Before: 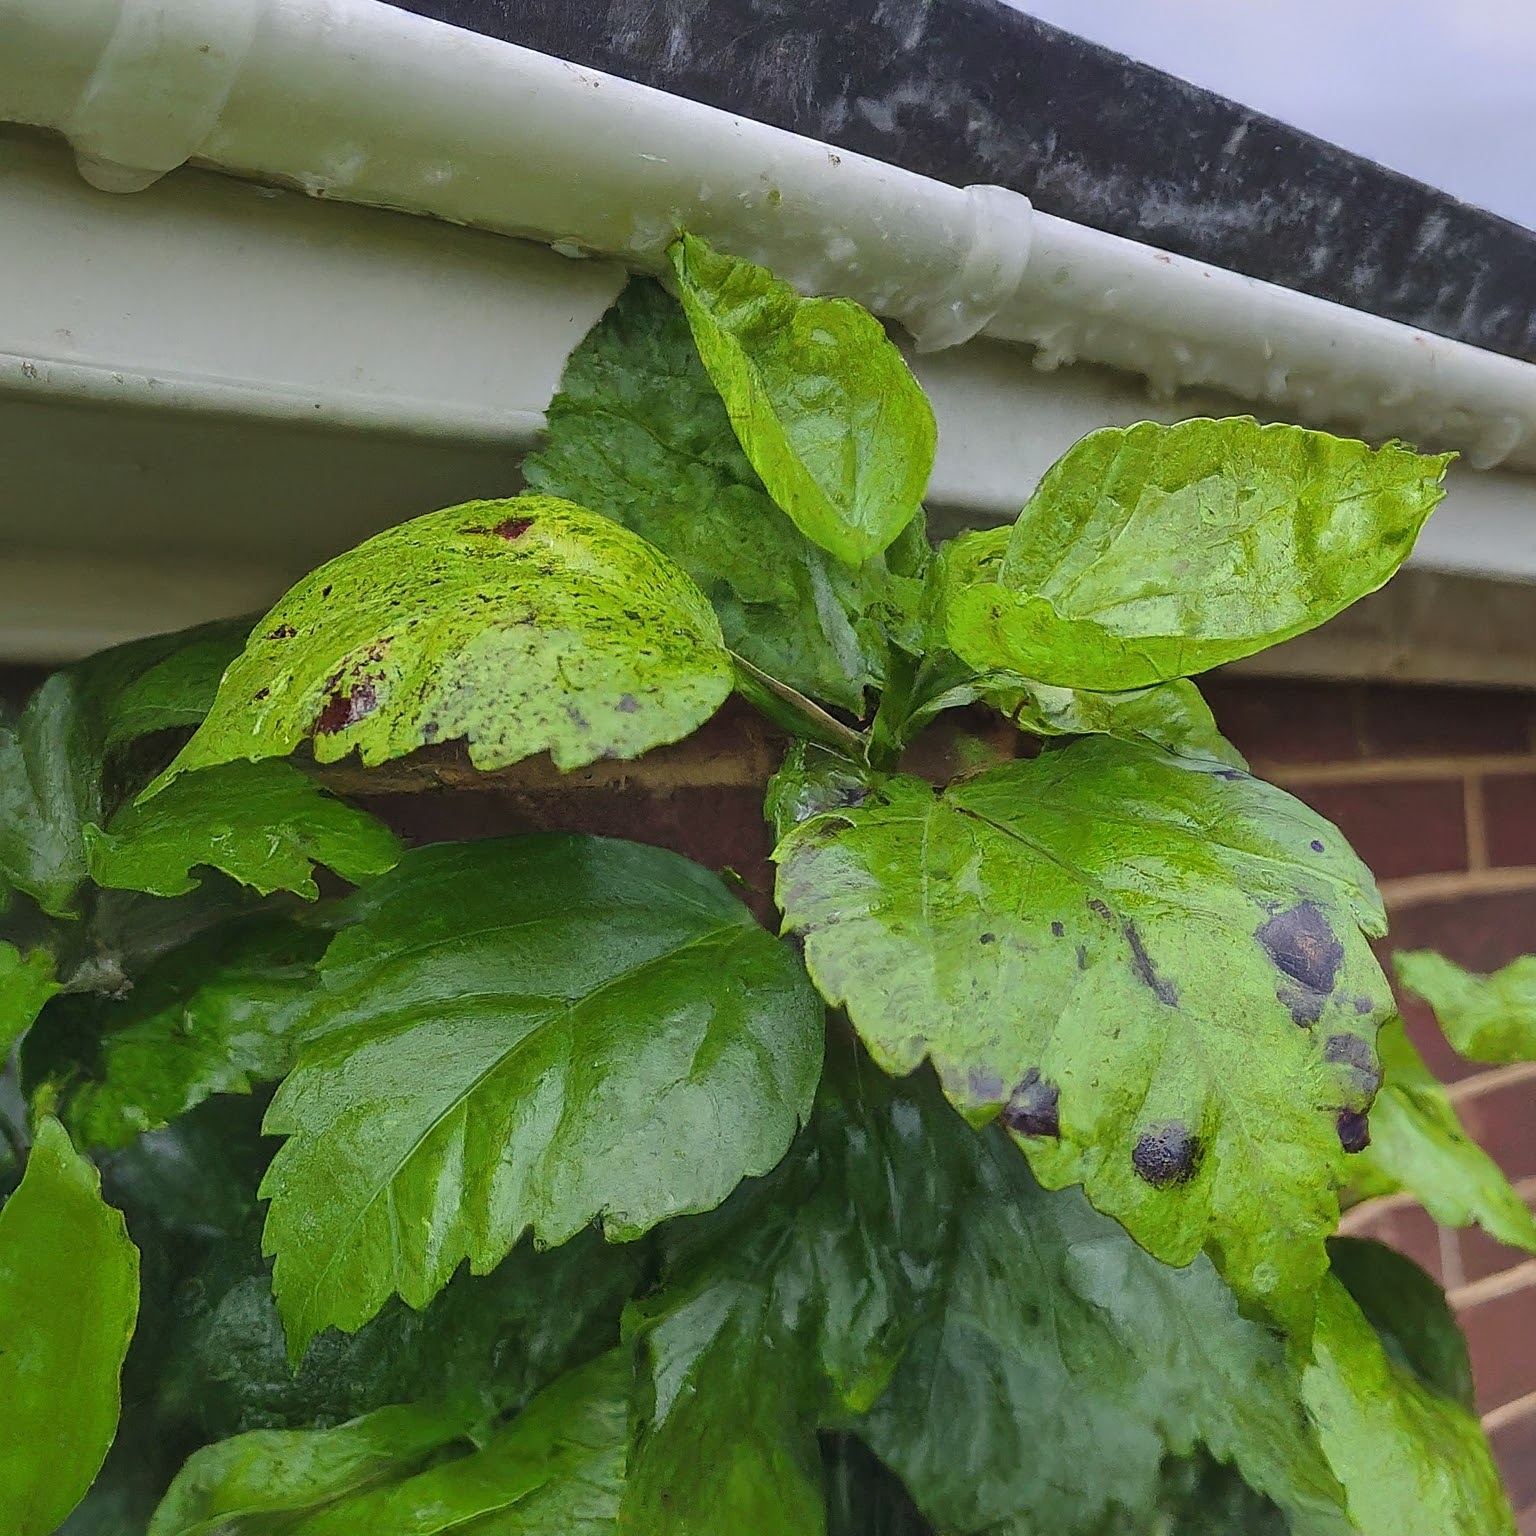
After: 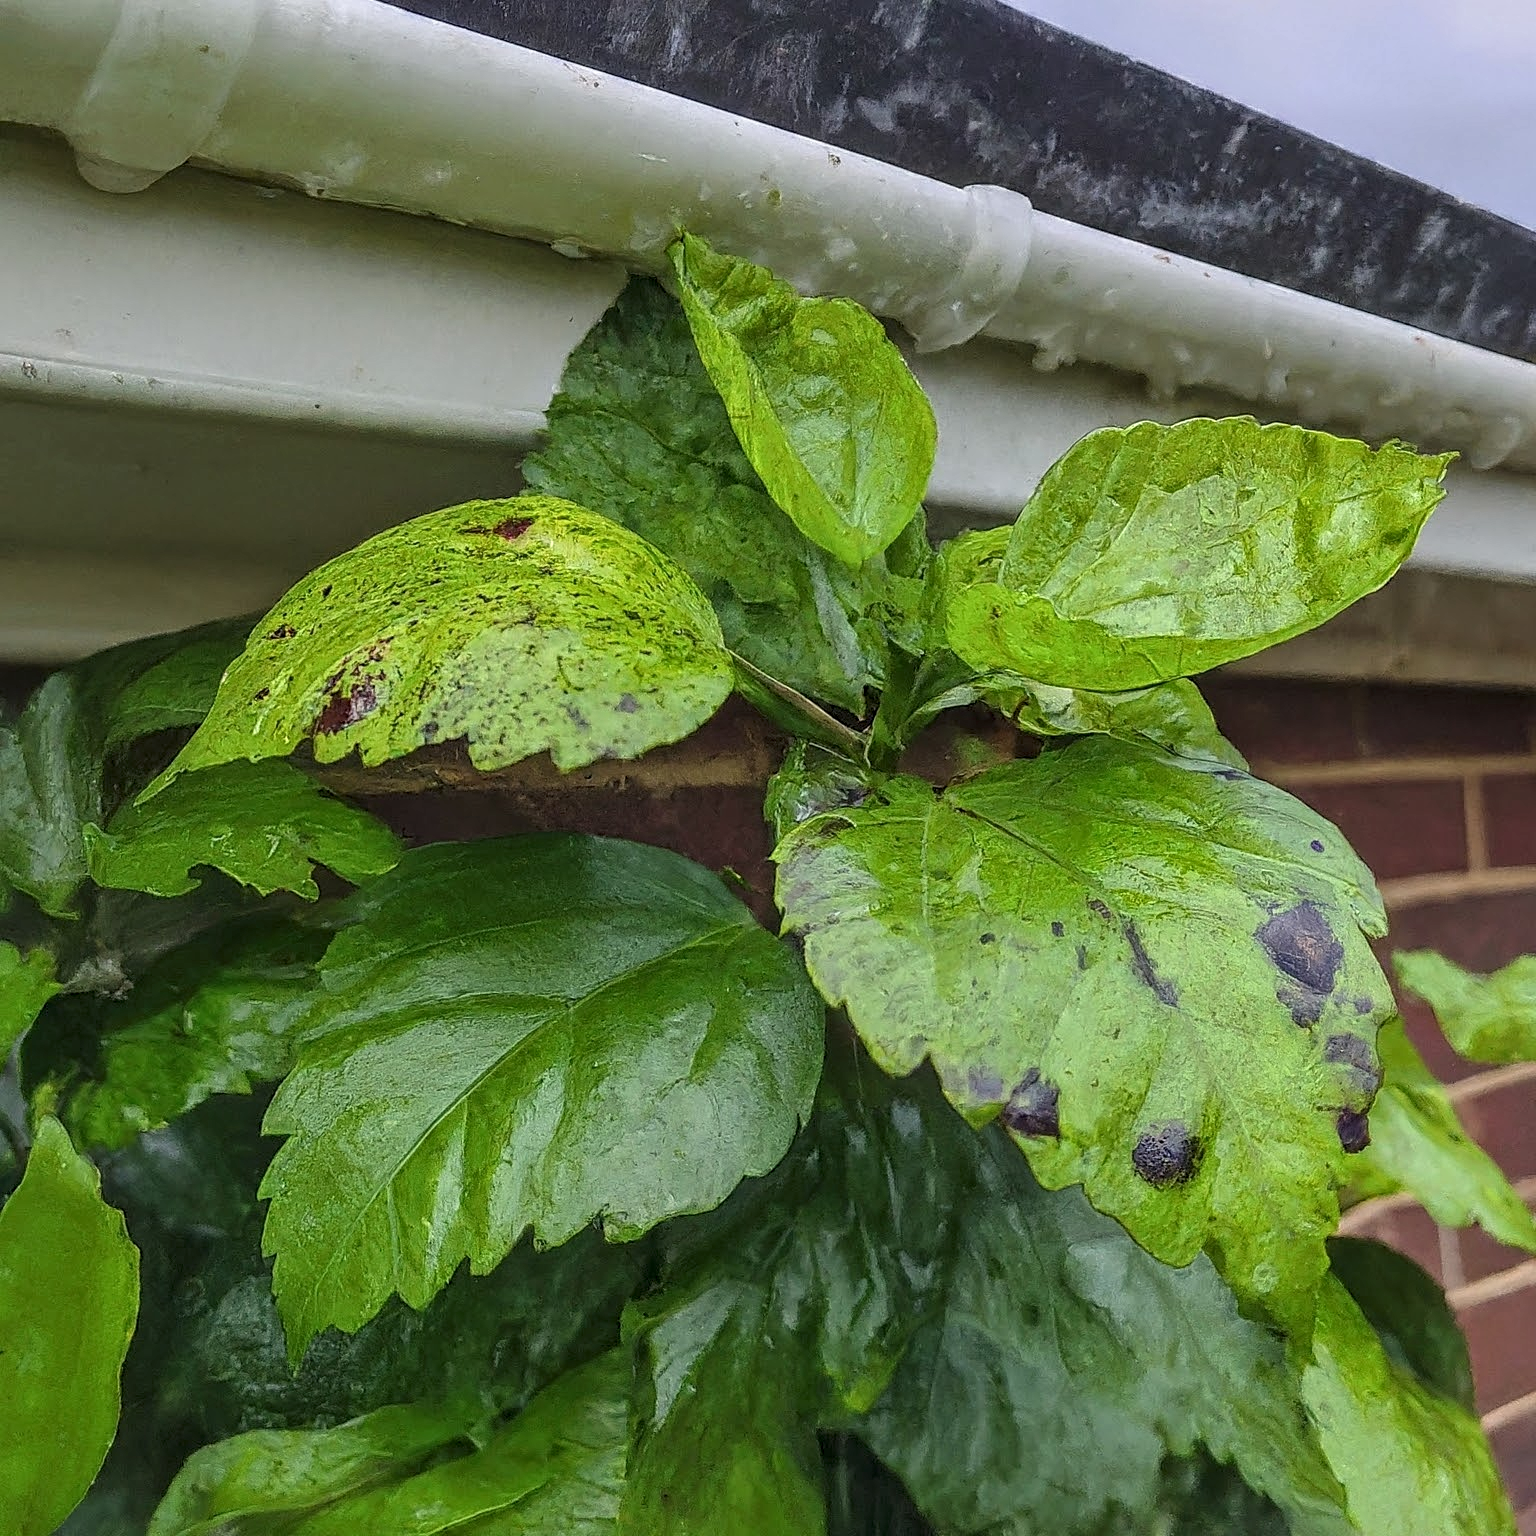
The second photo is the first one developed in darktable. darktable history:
contrast equalizer: y [[0.5, 0.5, 0.5, 0.539, 0.64, 0.611], [0.5 ×6], [0.5 ×6], [0 ×6], [0 ×6]], mix 0.309
local contrast: on, module defaults
